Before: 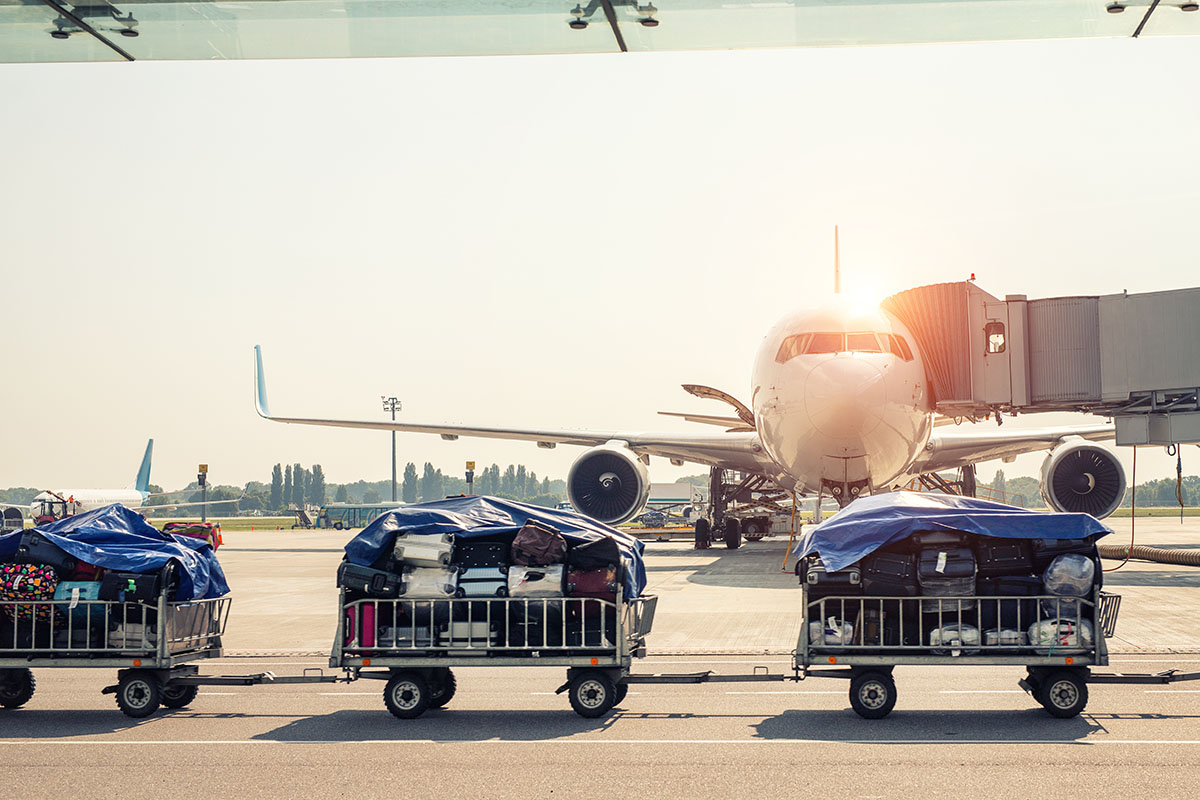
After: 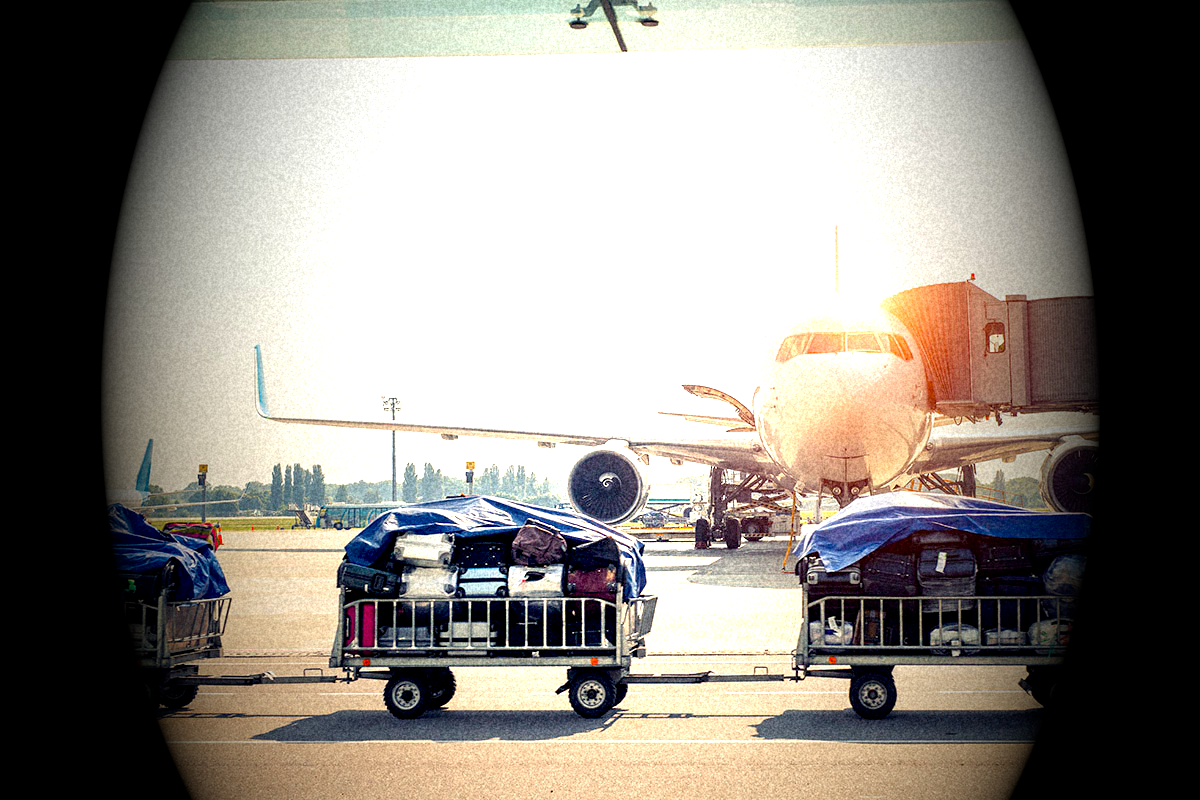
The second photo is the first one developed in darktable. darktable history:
vignetting: fall-off start 15.9%, fall-off radius 100%, brightness -1, saturation 0.5, width/height ratio 0.719
exposure: black level correction 0.009, exposure 1.425 EV, compensate highlight preservation false
local contrast: highlights 100%, shadows 100%, detail 120%, midtone range 0.2
grain: coarseness 46.9 ISO, strength 50.21%, mid-tones bias 0%
